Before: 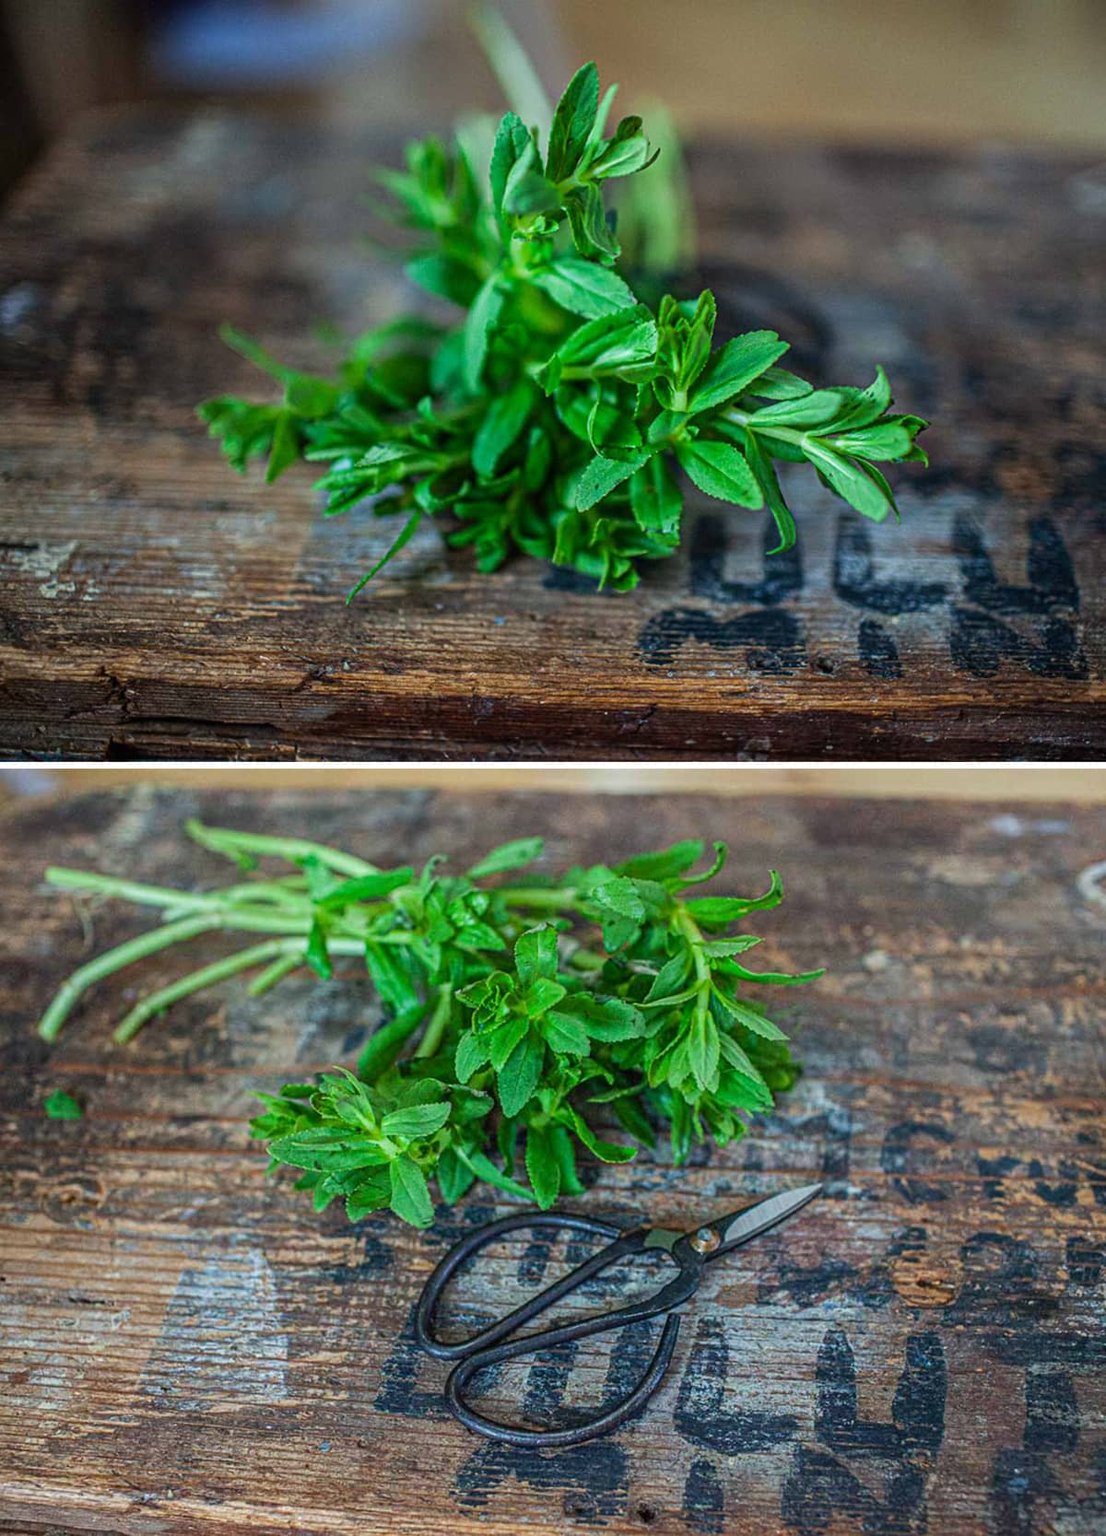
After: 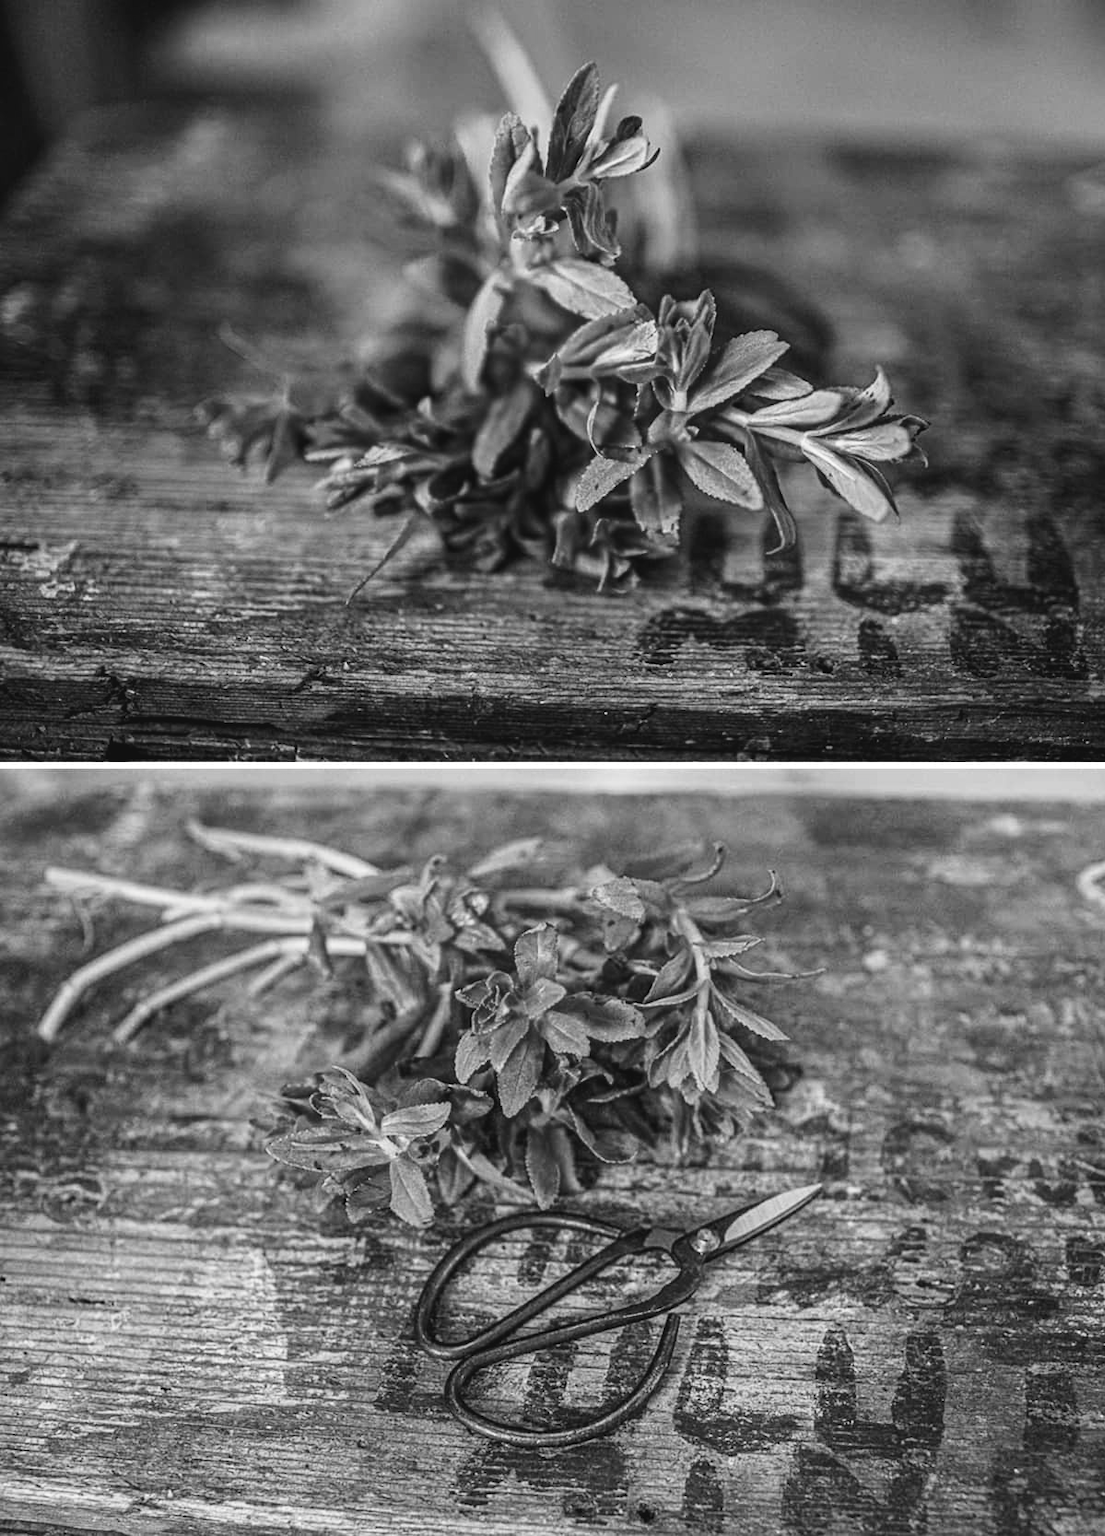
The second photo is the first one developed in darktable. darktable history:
tone curve: curves: ch0 [(0, 0) (0.003, 0.045) (0.011, 0.047) (0.025, 0.047) (0.044, 0.057) (0.069, 0.074) (0.1, 0.103) (0.136, 0.136) (0.177, 0.177) (0.224, 0.229) (0.277, 0.295) (0.335, 0.371) (0.399, 0.456) (0.468, 0.541) (0.543, 0.629) (0.623, 0.724) (0.709, 0.815) (0.801, 0.901) (0.898, 0.958) (1, 1)], preserve colors none
color look up table: target L [97.23, 90.94, 83.84, 75.52, 80.97, 72.58, 72.21, 62.72, 55.54, 46.7, 50.83, 51.49, 34.88, 16.11, 200.28, 88.12, 76.98, 66.62, 62.08, 63.98, 63.6, 56.32, 40.45, 34.31, 27.54, 24.42, 6.774, 85.98, 85.98, 82.05, 77.71, 72.94, 78.43, 48.57, 75.15, 52.01, 39.9, 48.84, 41.83, 38.52, 11.76, 100, 88.82, 87.41, 78.8, 80.24, 62.72, 73.31, 41.55], target a [-0.099, -0.003, -0.003, 0, -0.002, 0, 0.001 ×4, 0, 0.001, 0.001, 0, 0, -0.003, 0 ×6, 0.001, 0.001, 0, 0, 0, -0.003, -0.003, 0 ×4, 0.001, 0 ×4, 0.001, 0.001, 0, -0.097, -0.003, -0.003, -0.001, -0.001, 0.001, 0, 0], target b [1.222, 0.025, 0.026, 0.003, 0.025, 0.003, -0.004, -0.004, -0.003, -0.003, 0.002, -0.004, -0.003, 0, 0, 0.025, 0.002 ×4, 0.003, 0.002, -0.003, -0.003, 0, 0, 0, 0.025, 0.025, 0.002, 0.002, 0.003, 0.002, -0.003, 0.003, -0.003, 0.001, -0.003, -0.003, -0.003, 0, 1.213, 0.025, 0.025, 0.003, 0.003, -0.004, 0.003, 0.001], num patches 49
